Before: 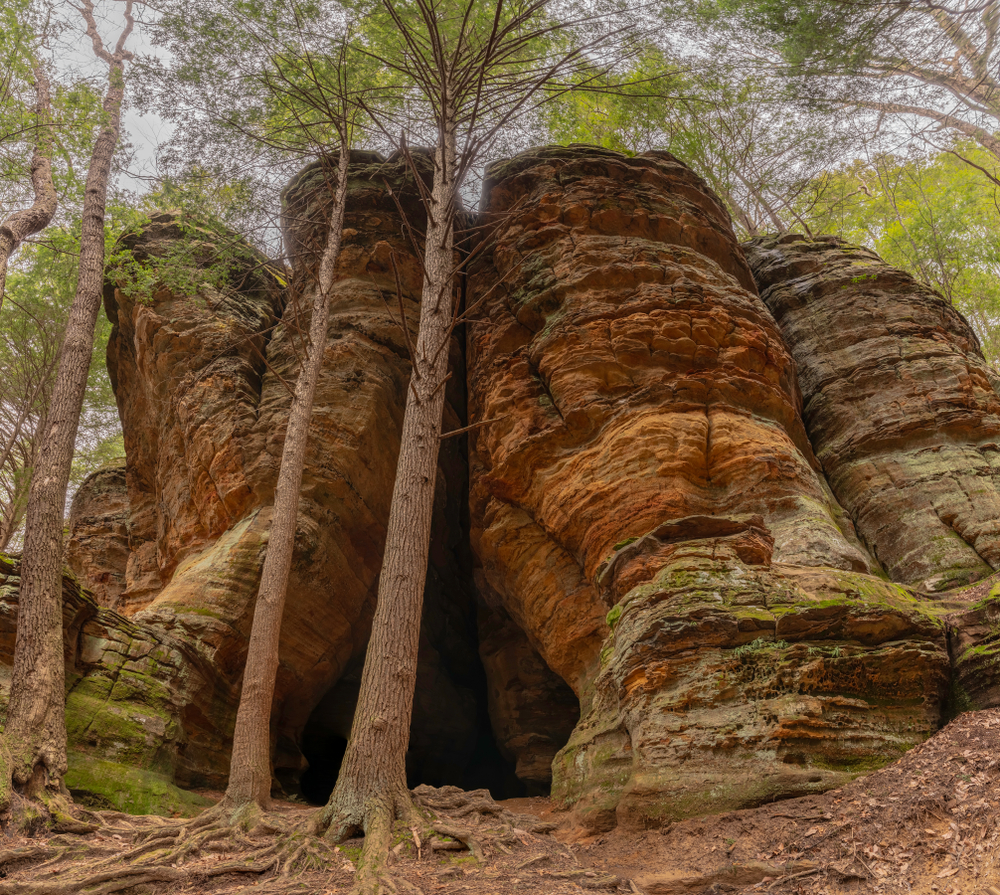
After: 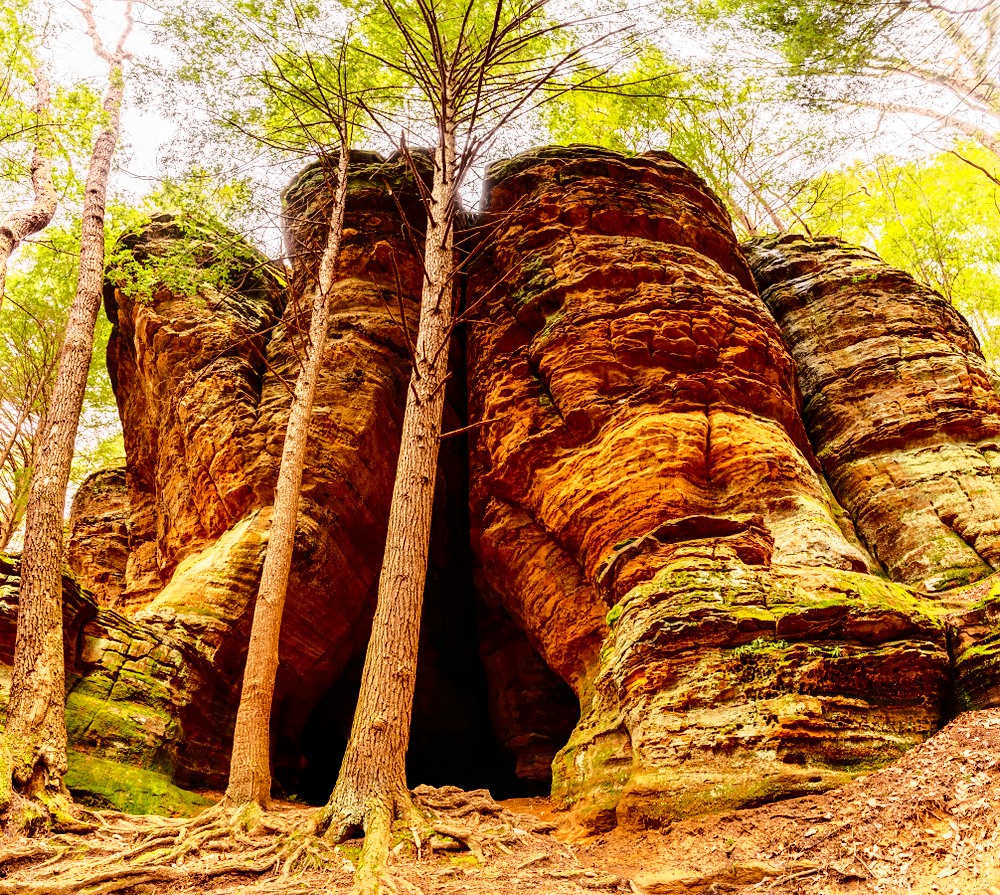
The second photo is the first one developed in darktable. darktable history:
tone curve: curves: ch0 [(0.003, 0) (0.066, 0.023) (0.154, 0.082) (0.281, 0.221) (0.405, 0.389) (0.517, 0.553) (0.716, 0.743) (0.822, 0.882) (1, 1)]; ch1 [(0, 0) (0.164, 0.115) (0.337, 0.332) (0.39, 0.398) (0.464, 0.461) (0.501, 0.5) (0.521, 0.526) (0.571, 0.606) (0.656, 0.677) (0.723, 0.731) (0.811, 0.796) (1, 1)]; ch2 [(0, 0) (0.337, 0.382) (0.464, 0.476) (0.501, 0.502) (0.527, 0.54) (0.556, 0.567) (0.575, 0.606) (0.659, 0.736) (1, 1)], color space Lab, independent channels, preserve colors none
base curve: curves: ch0 [(0, 0) (0.007, 0.004) (0.027, 0.03) (0.046, 0.07) (0.207, 0.54) (0.442, 0.872) (0.673, 0.972) (1, 1)], preserve colors none
sharpen: amount 0.2
